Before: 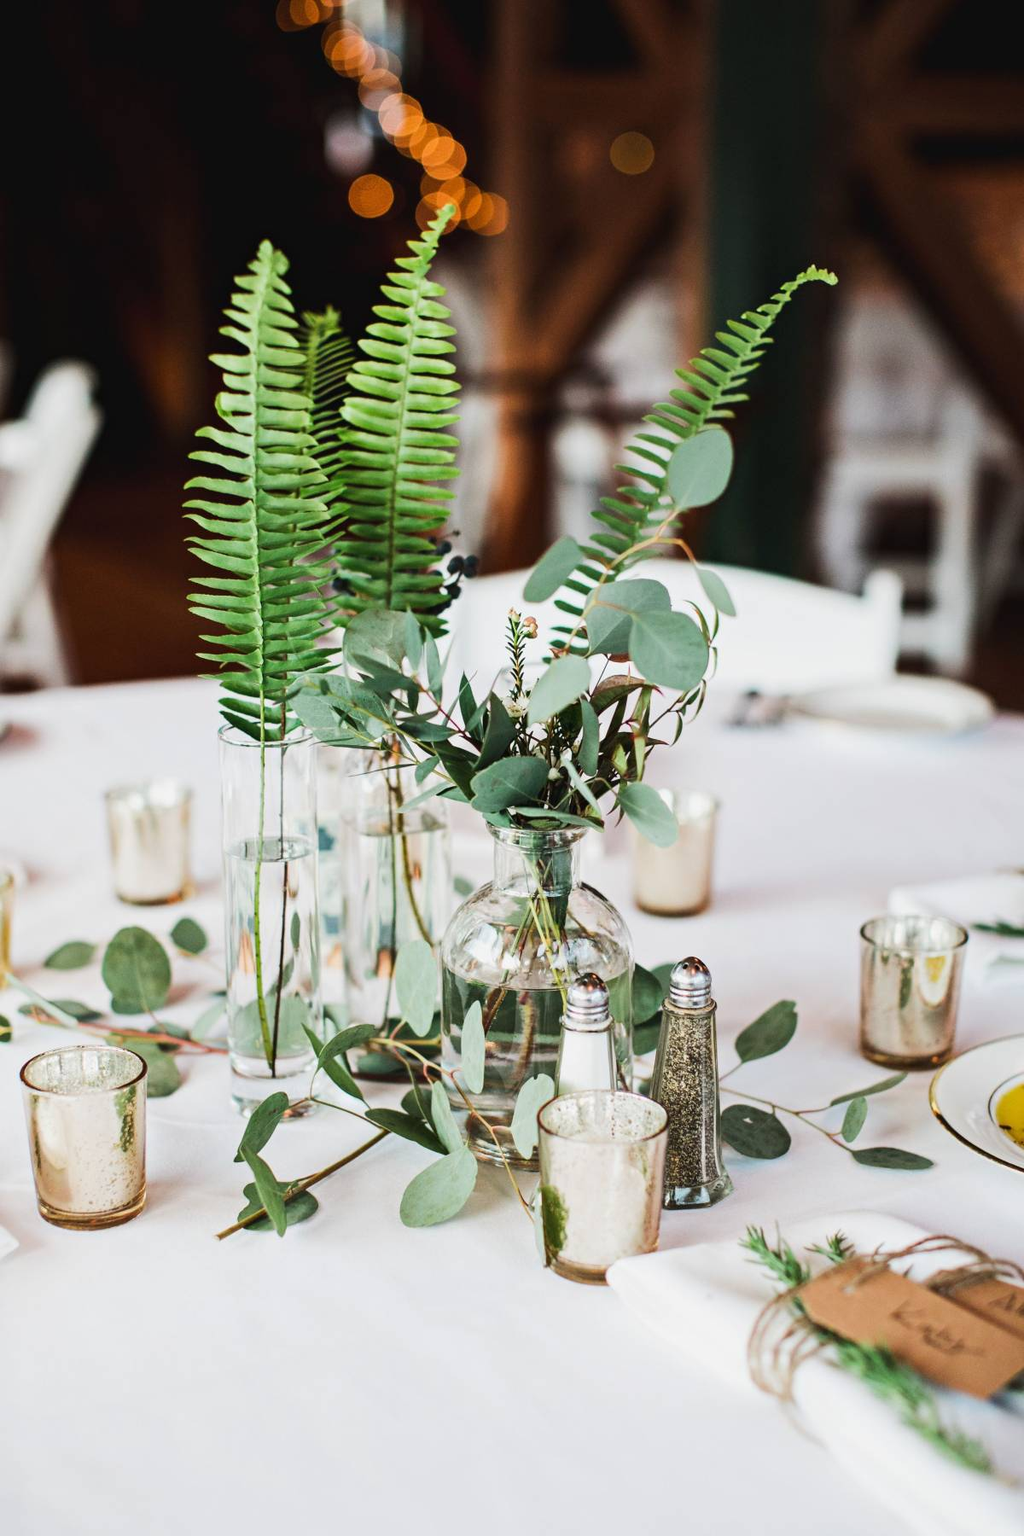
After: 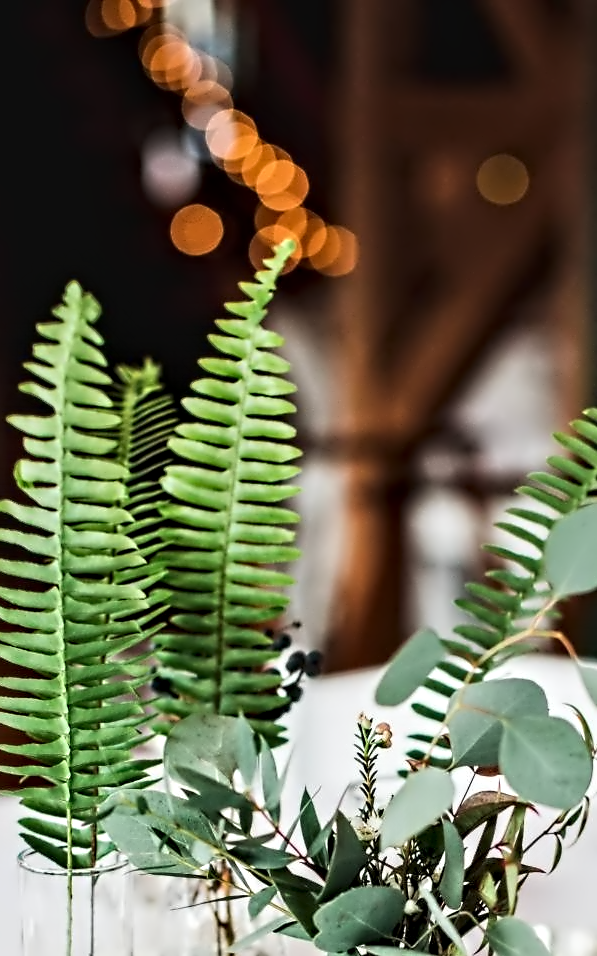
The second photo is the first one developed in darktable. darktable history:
crop: left 19.842%, right 30.352%, bottom 46.843%
contrast equalizer: octaves 7, y [[0.5, 0.542, 0.583, 0.625, 0.667, 0.708], [0.5 ×6], [0.5 ×6], [0, 0.033, 0.067, 0.1, 0.133, 0.167], [0, 0.05, 0.1, 0.15, 0.2, 0.25]]
